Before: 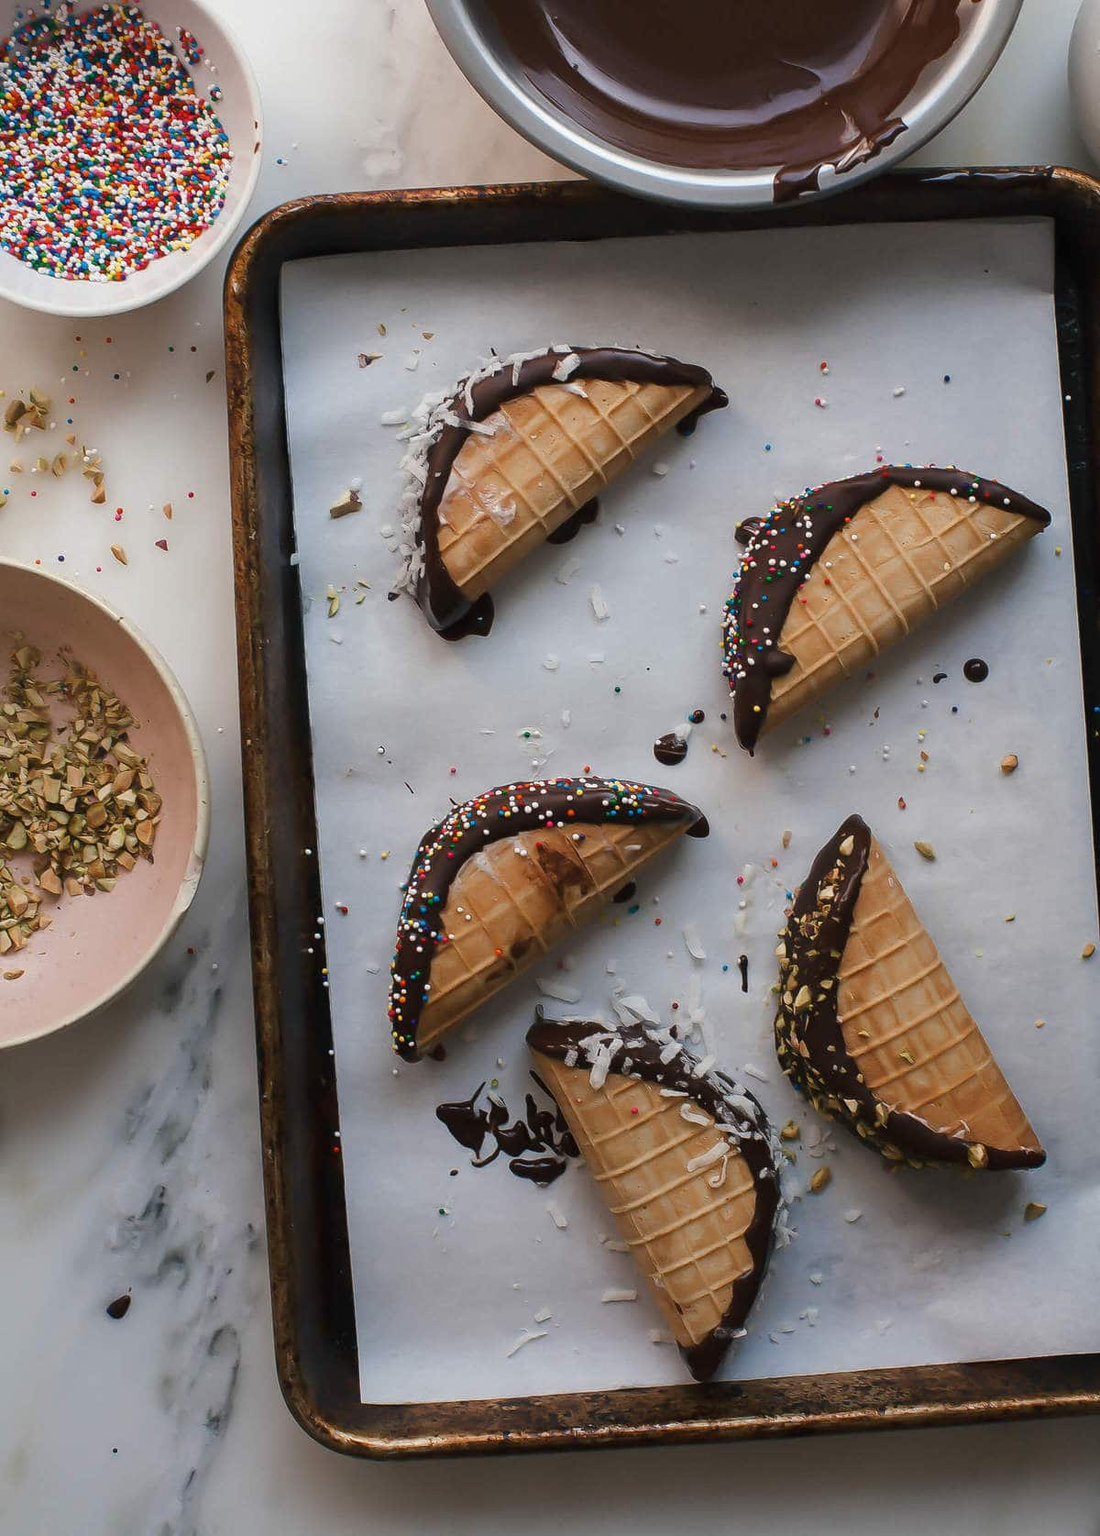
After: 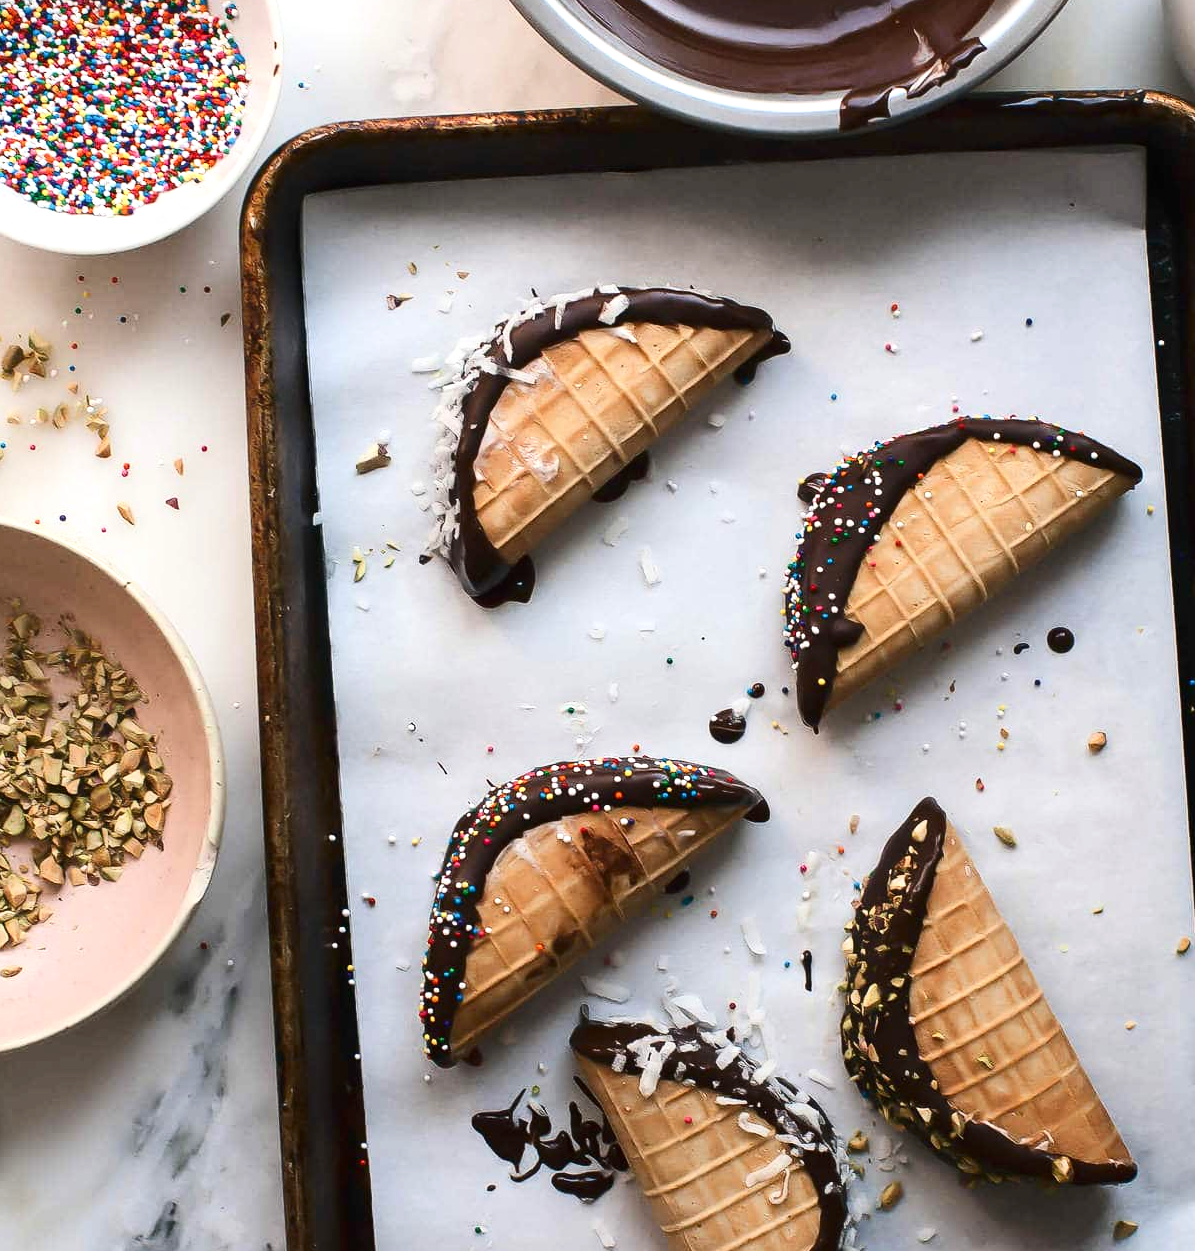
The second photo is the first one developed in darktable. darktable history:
contrast brightness saturation: contrast 0.22
crop: left 0.387%, top 5.469%, bottom 19.809%
exposure: exposure 0.6 EV, compensate highlight preservation false
